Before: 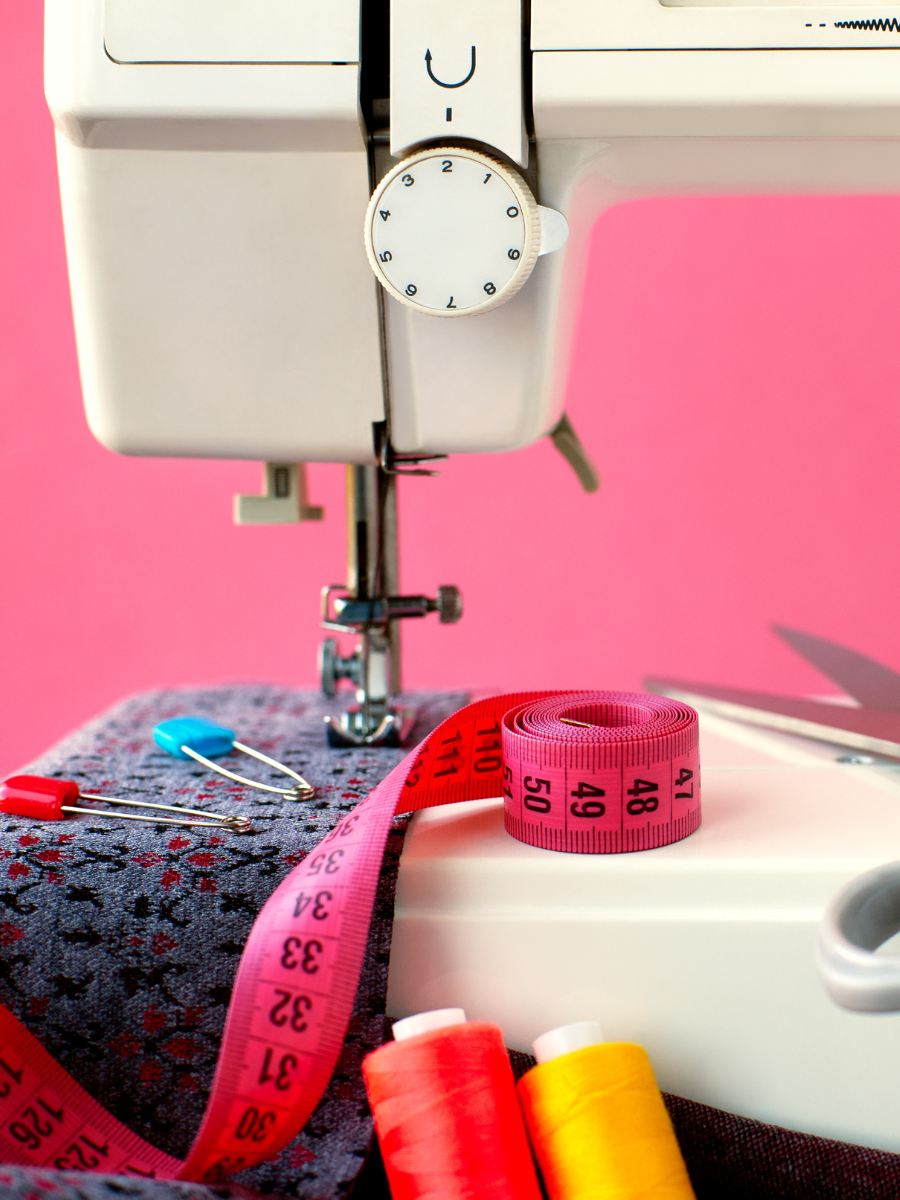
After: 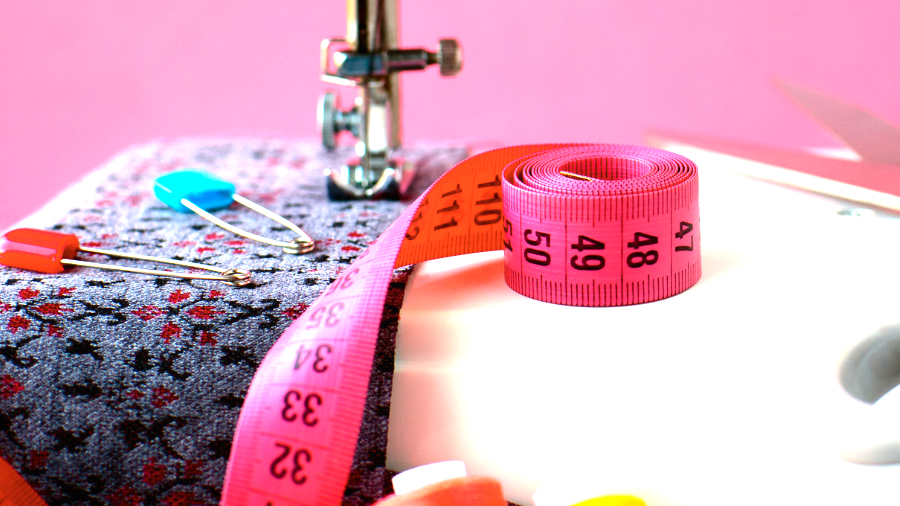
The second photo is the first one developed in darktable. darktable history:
color balance rgb: perceptual saturation grading › global saturation 17.686%, global vibrance 20%
exposure: black level correction 0, exposure 1.097 EV, compensate highlight preservation false
contrast brightness saturation: contrast 0.106, saturation -0.163
crop: top 45.657%, bottom 12.116%
contrast equalizer: octaves 7, y [[0.502, 0.505, 0.512, 0.529, 0.564, 0.588], [0.5 ×6], [0.502, 0.505, 0.512, 0.529, 0.564, 0.588], [0, 0.001, 0.001, 0.004, 0.008, 0.011], [0, 0.001, 0.001, 0.004, 0.008, 0.011]], mix -0.291
